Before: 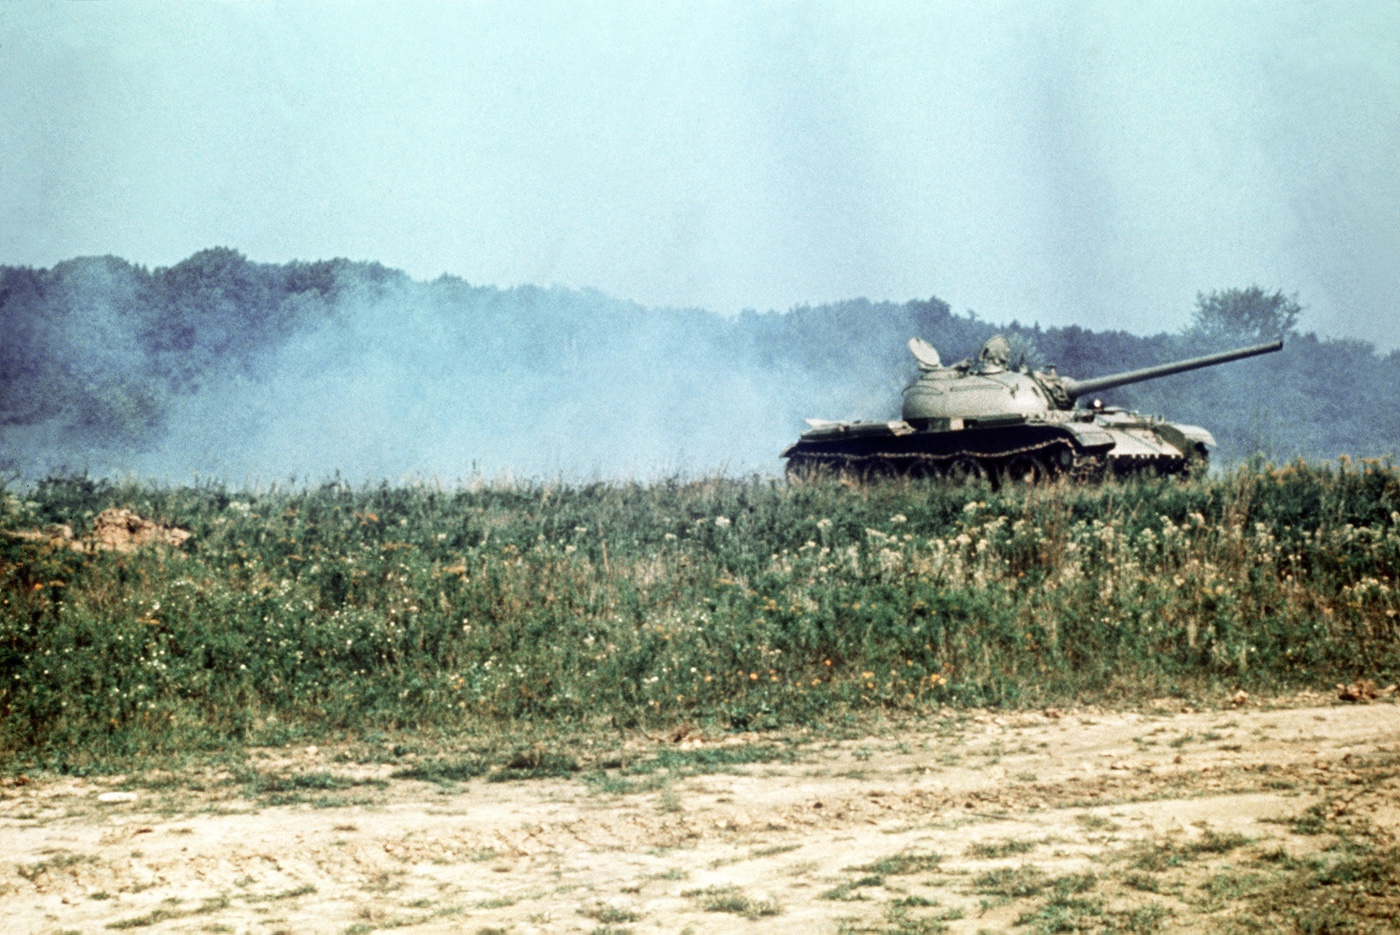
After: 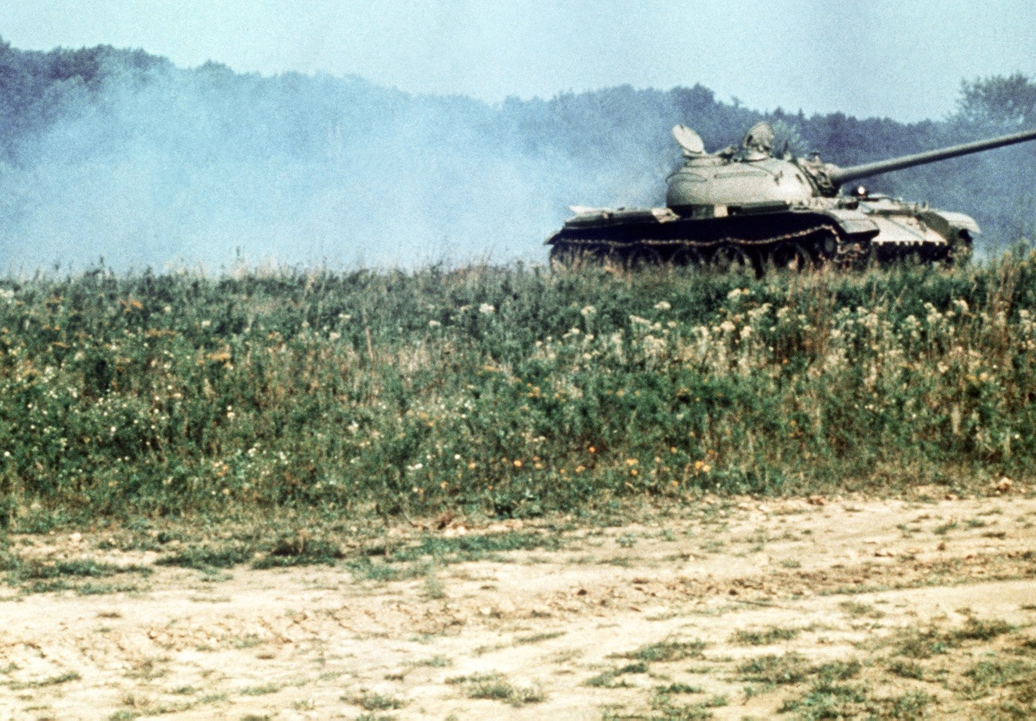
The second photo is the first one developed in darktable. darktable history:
contrast brightness saturation: contrast 0.08, saturation 0.02
crop: left 16.871%, top 22.857%, right 9.116%
